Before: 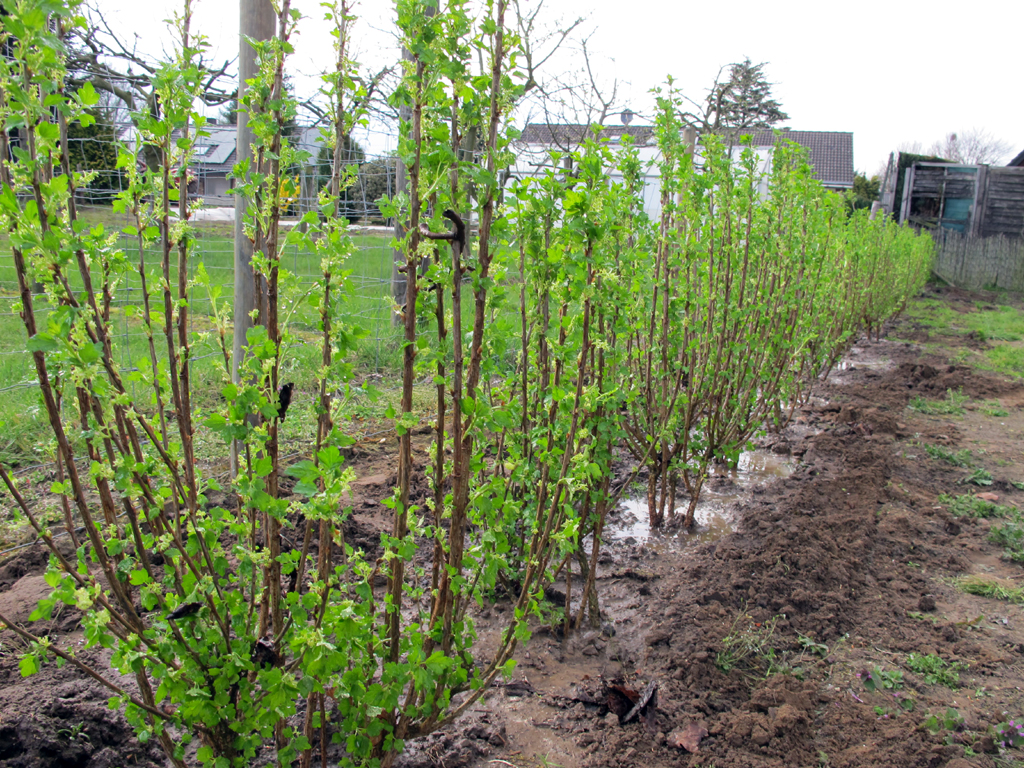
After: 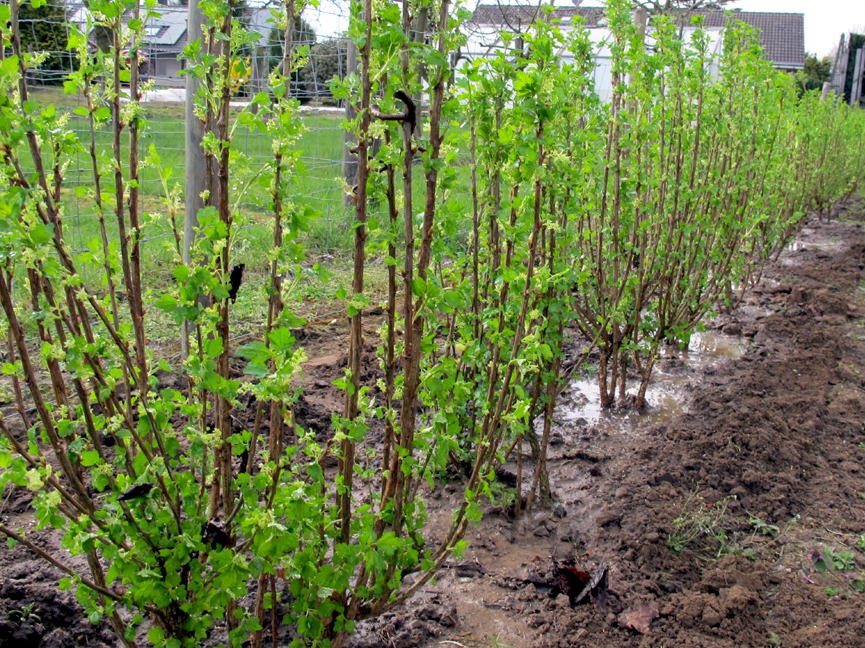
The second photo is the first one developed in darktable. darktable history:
crop and rotate: left 4.842%, top 15.51%, right 10.668%
exposure: black level correction 0.007, exposure 0.093 EV, compensate highlight preservation false
